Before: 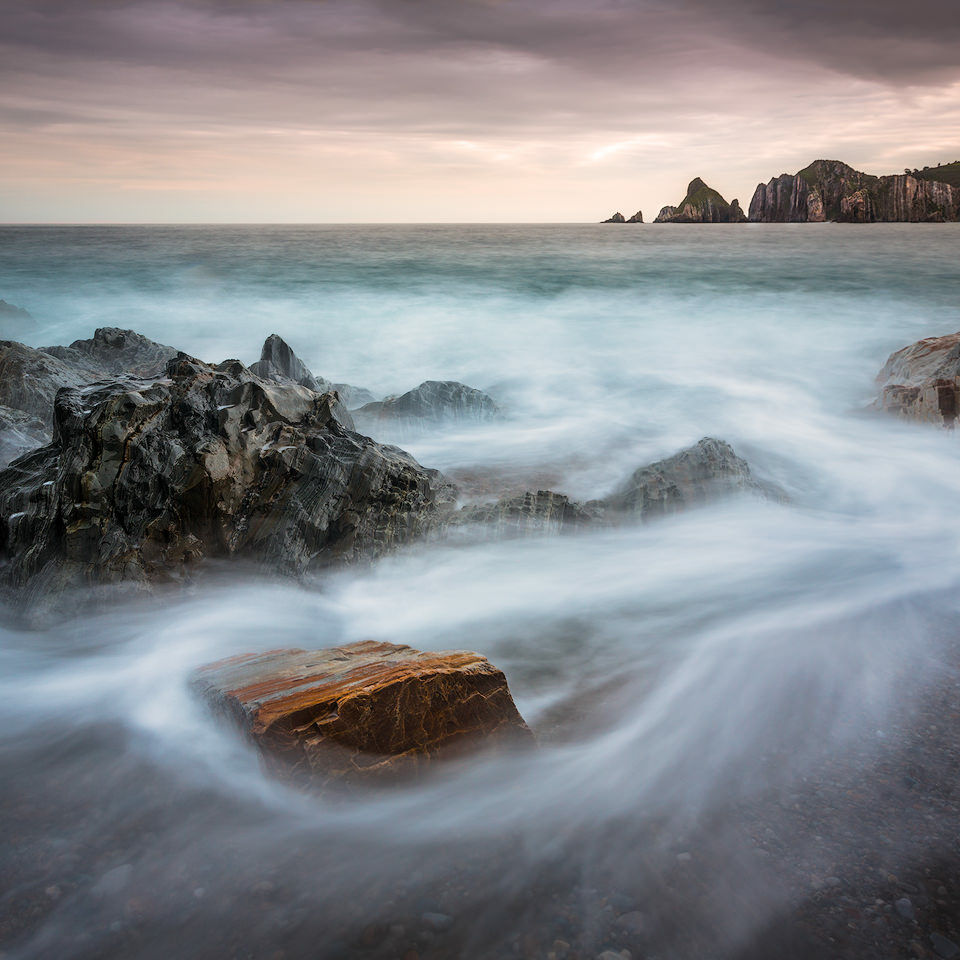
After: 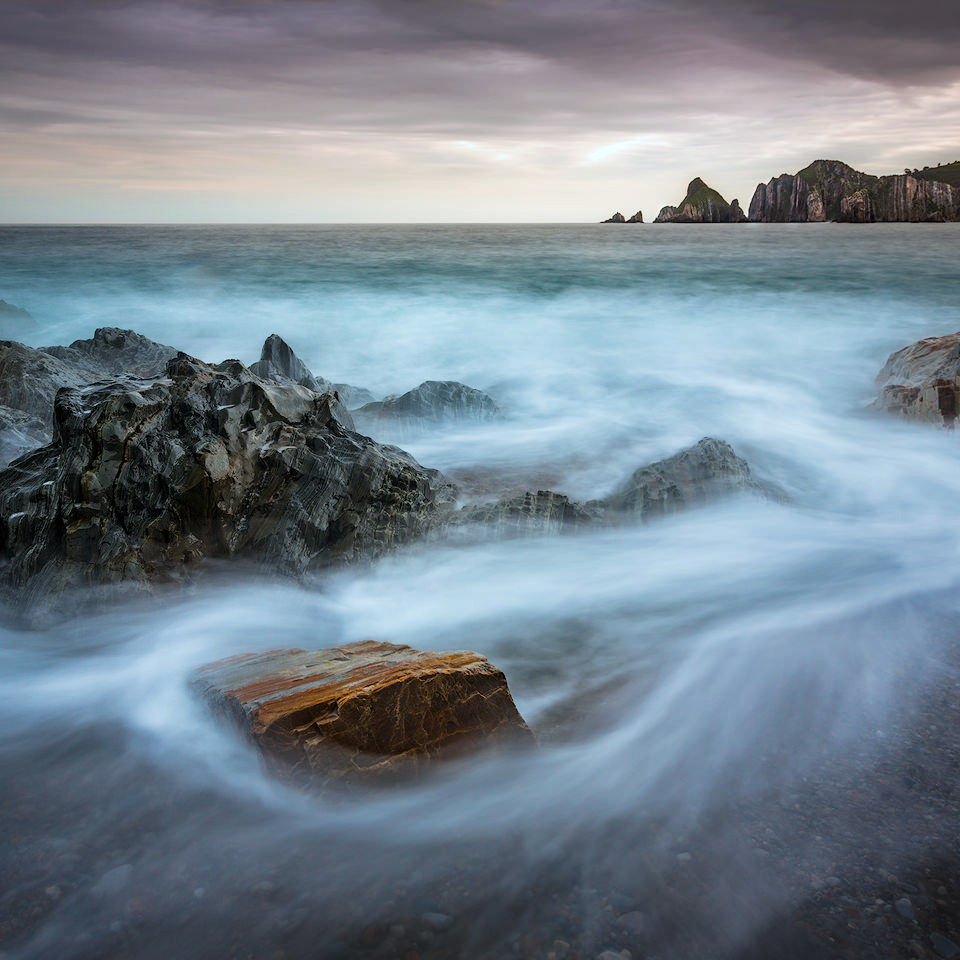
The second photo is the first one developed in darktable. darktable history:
haze removal: compatibility mode true, adaptive false
white balance: red 0.925, blue 1.046
